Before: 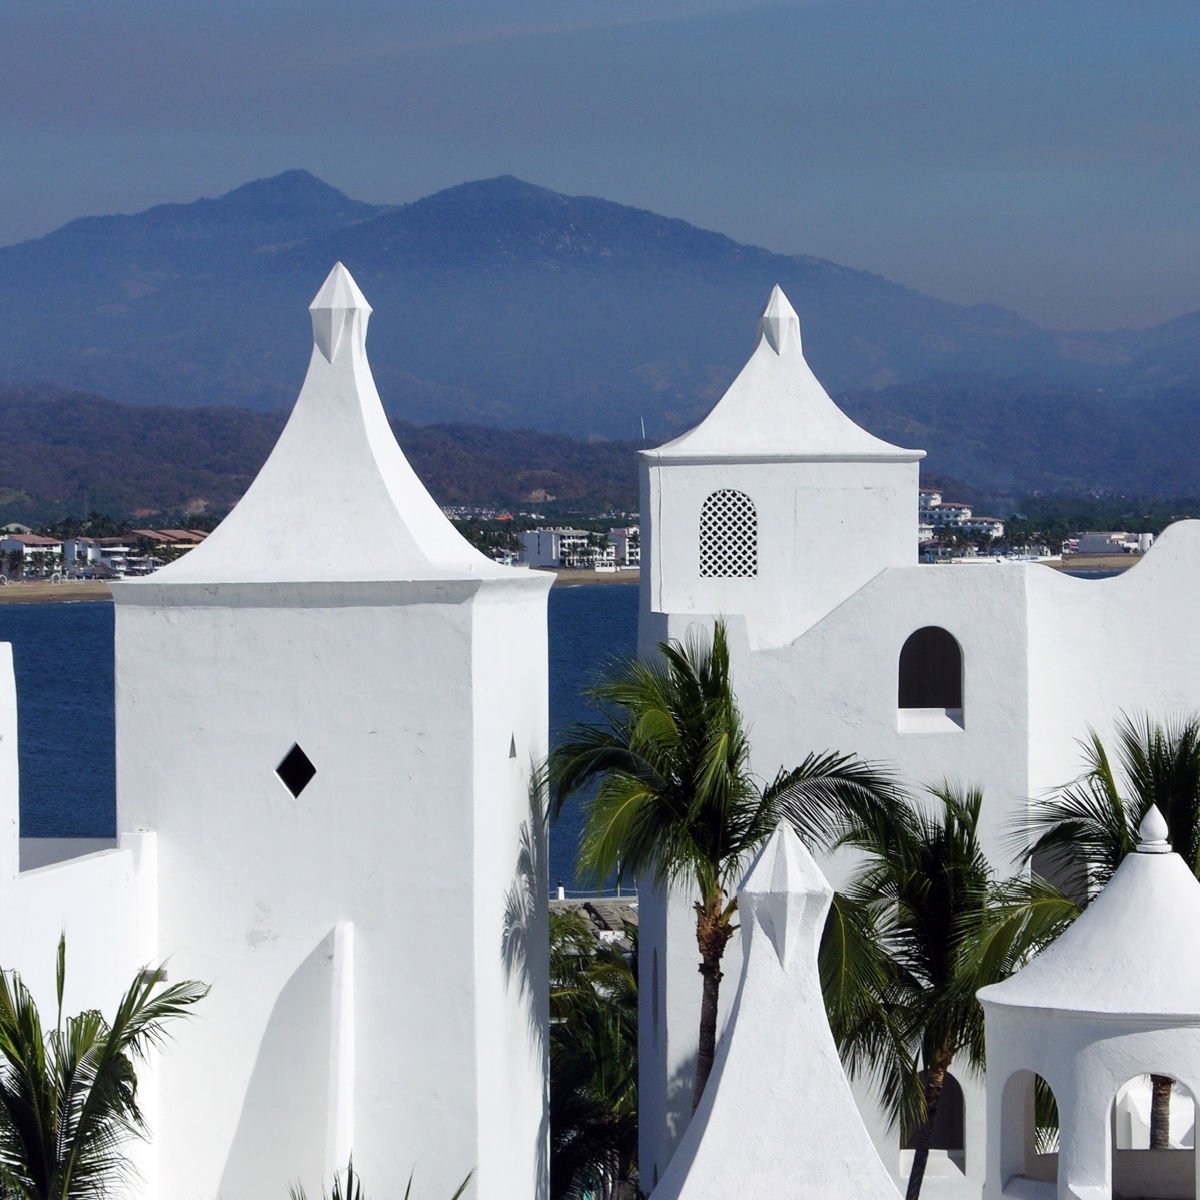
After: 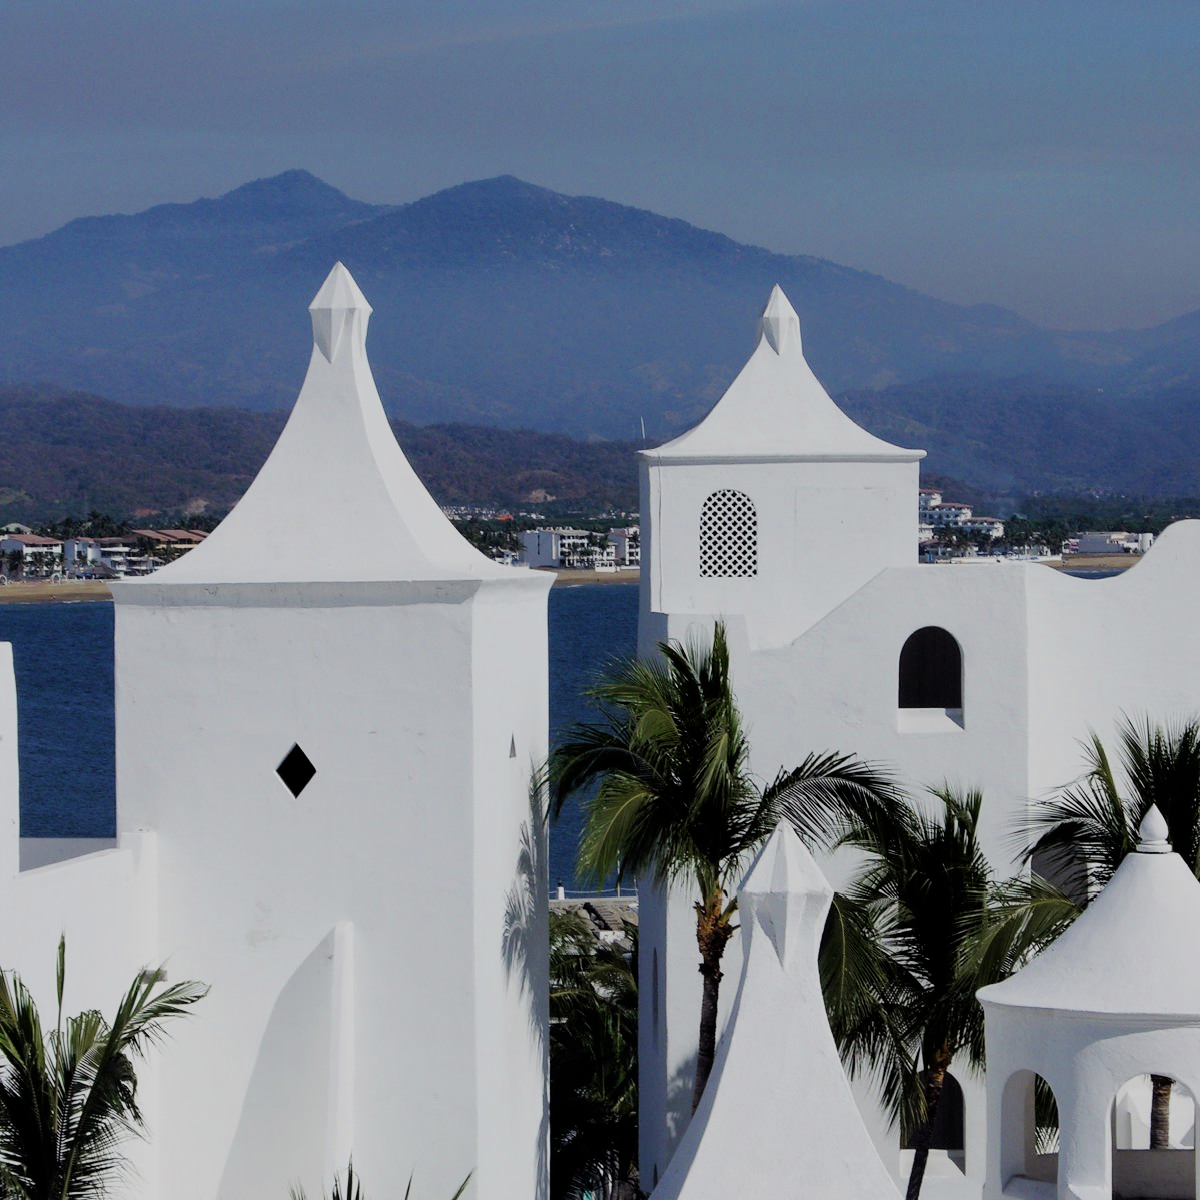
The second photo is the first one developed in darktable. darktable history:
color zones: curves: ch0 [(0.11, 0.396) (0.195, 0.36) (0.25, 0.5) (0.303, 0.412) (0.357, 0.544) (0.75, 0.5) (0.967, 0.328)]; ch1 [(0, 0.468) (0.112, 0.512) (0.202, 0.6) (0.25, 0.5) (0.307, 0.352) (0.357, 0.544) (0.75, 0.5) (0.963, 0.524)]
filmic rgb: black relative exposure -7.15 EV, white relative exposure 5.37 EV, hardness 3.02, iterations of high-quality reconstruction 0
